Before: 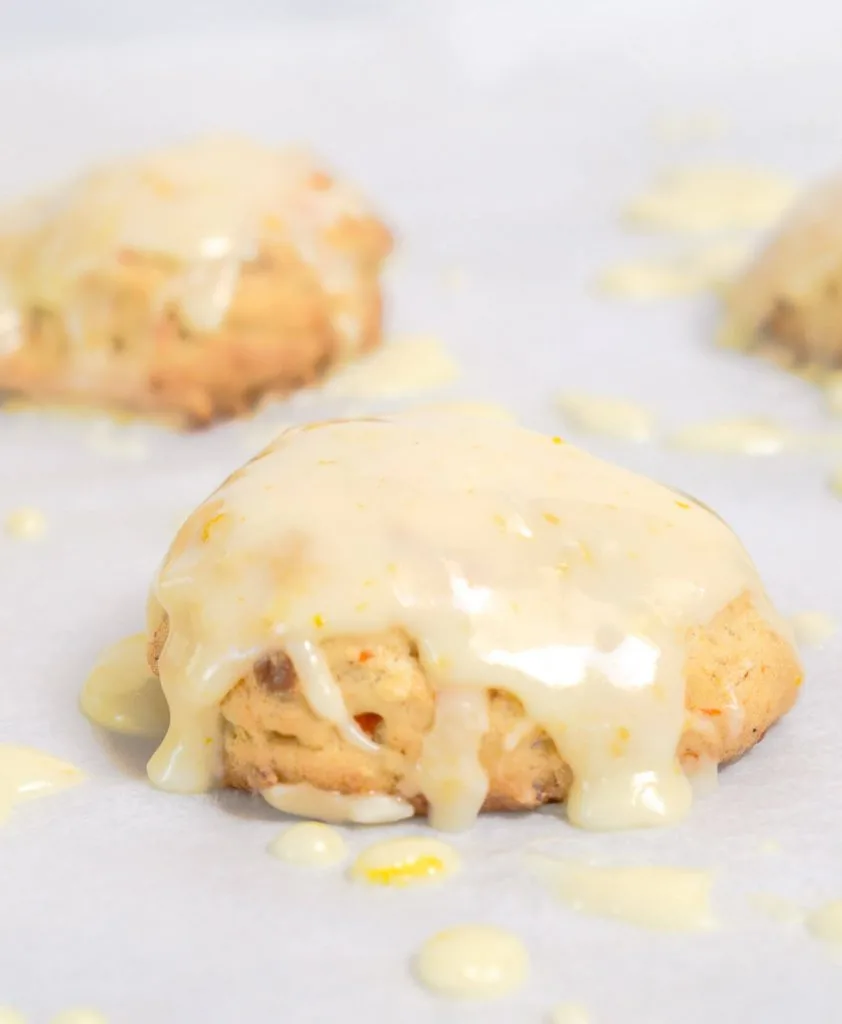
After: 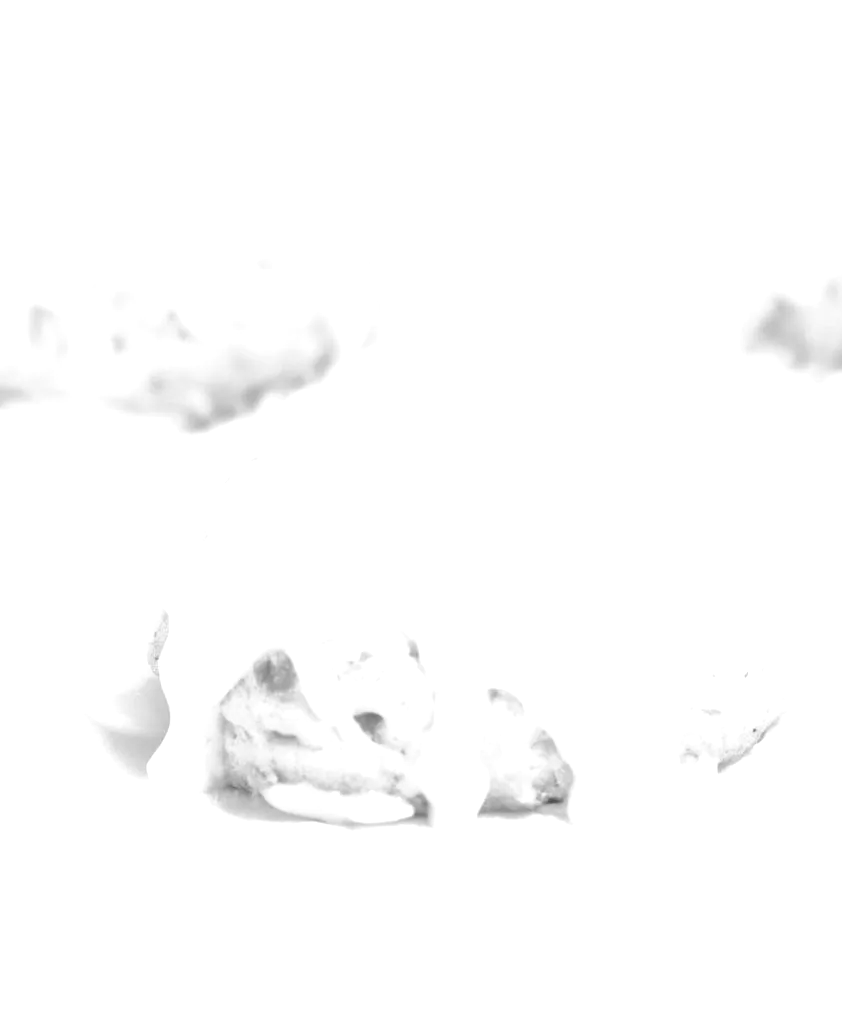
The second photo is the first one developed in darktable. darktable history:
contrast brightness saturation: brightness 0.13
exposure: black level correction 0, exposure 1 EV, compensate exposure bias true, compensate highlight preservation false
color calibration: illuminant as shot in camera, x 0.358, y 0.373, temperature 4628.91 K
monochrome: on, module defaults
